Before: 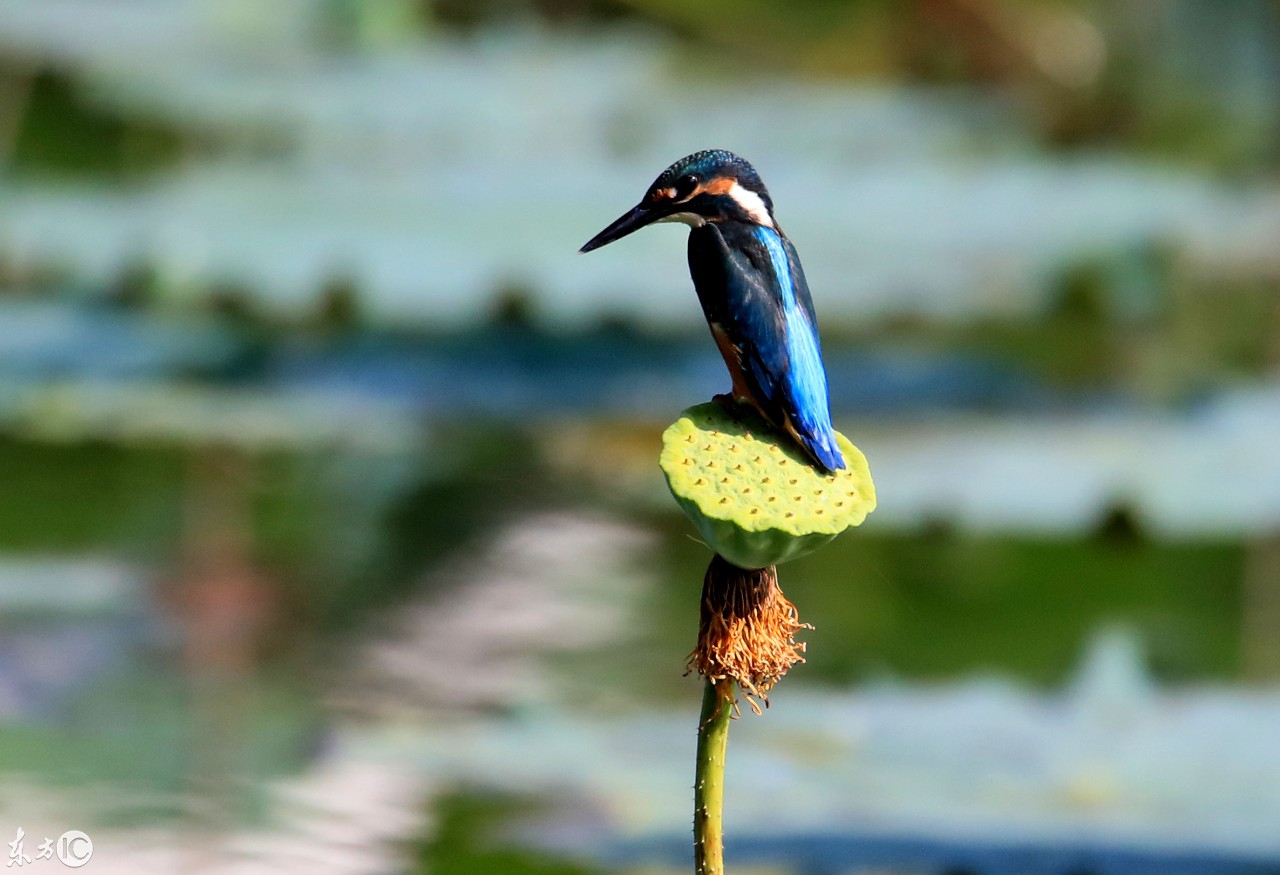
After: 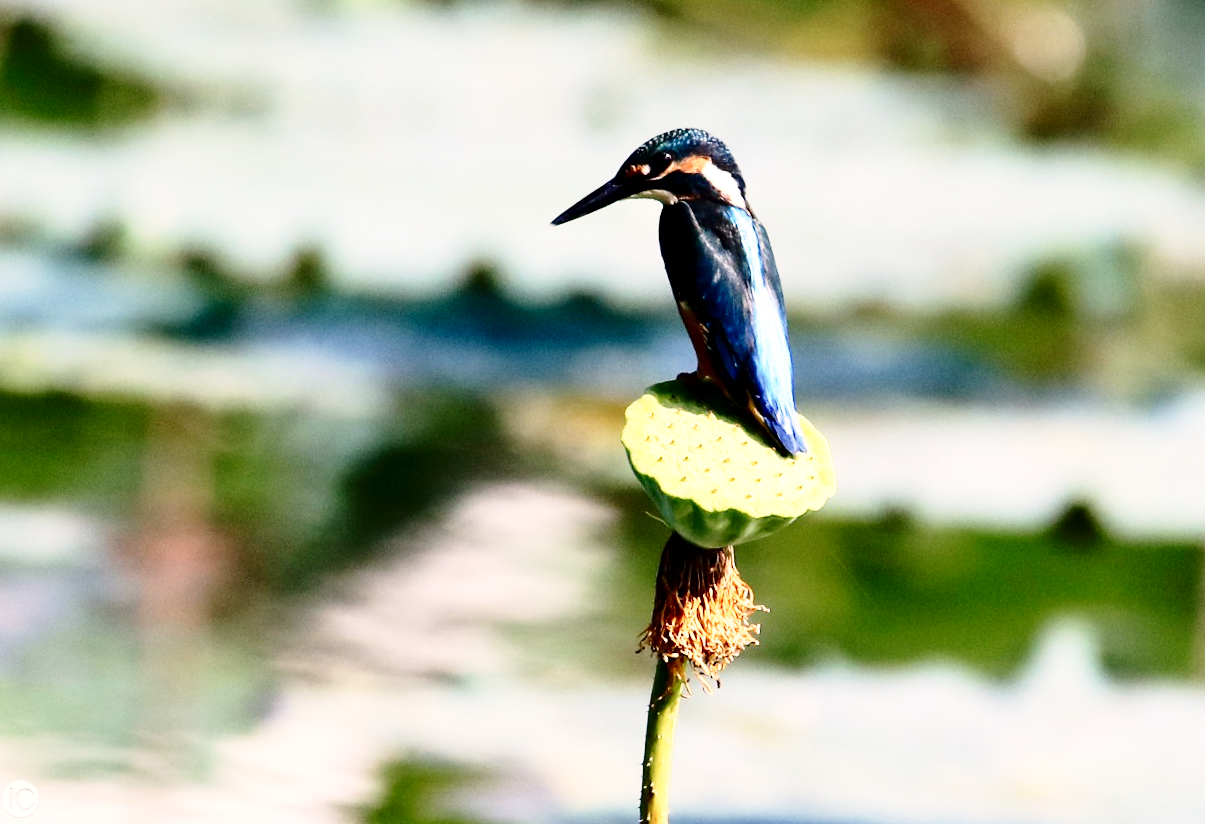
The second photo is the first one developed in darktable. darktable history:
exposure: exposure 0.424 EV, compensate exposure bias true, compensate highlight preservation false
color correction: highlights a* 5.57, highlights b* 5.15, saturation 0.672
contrast brightness saturation: contrast 0.192, brightness -0.114, saturation 0.207
crop and rotate: angle -2.46°
base curve: curves: ch0 [(0, 0) (0.028, 0.03) (0.121, 0.232) (0.46, 0.748) (0.859, 0.968) (1, 1)], preserve colors none
